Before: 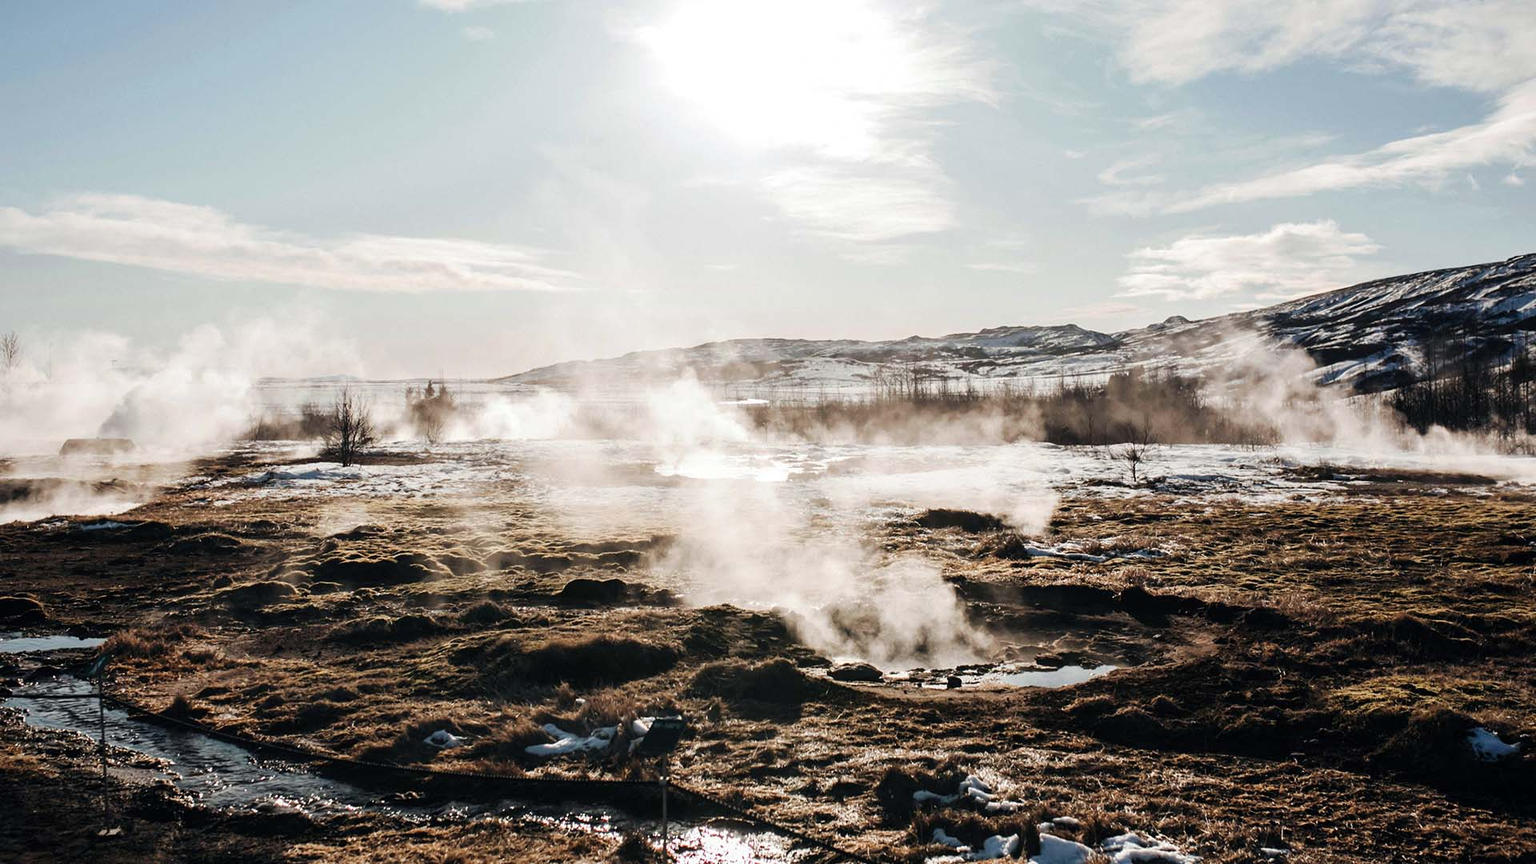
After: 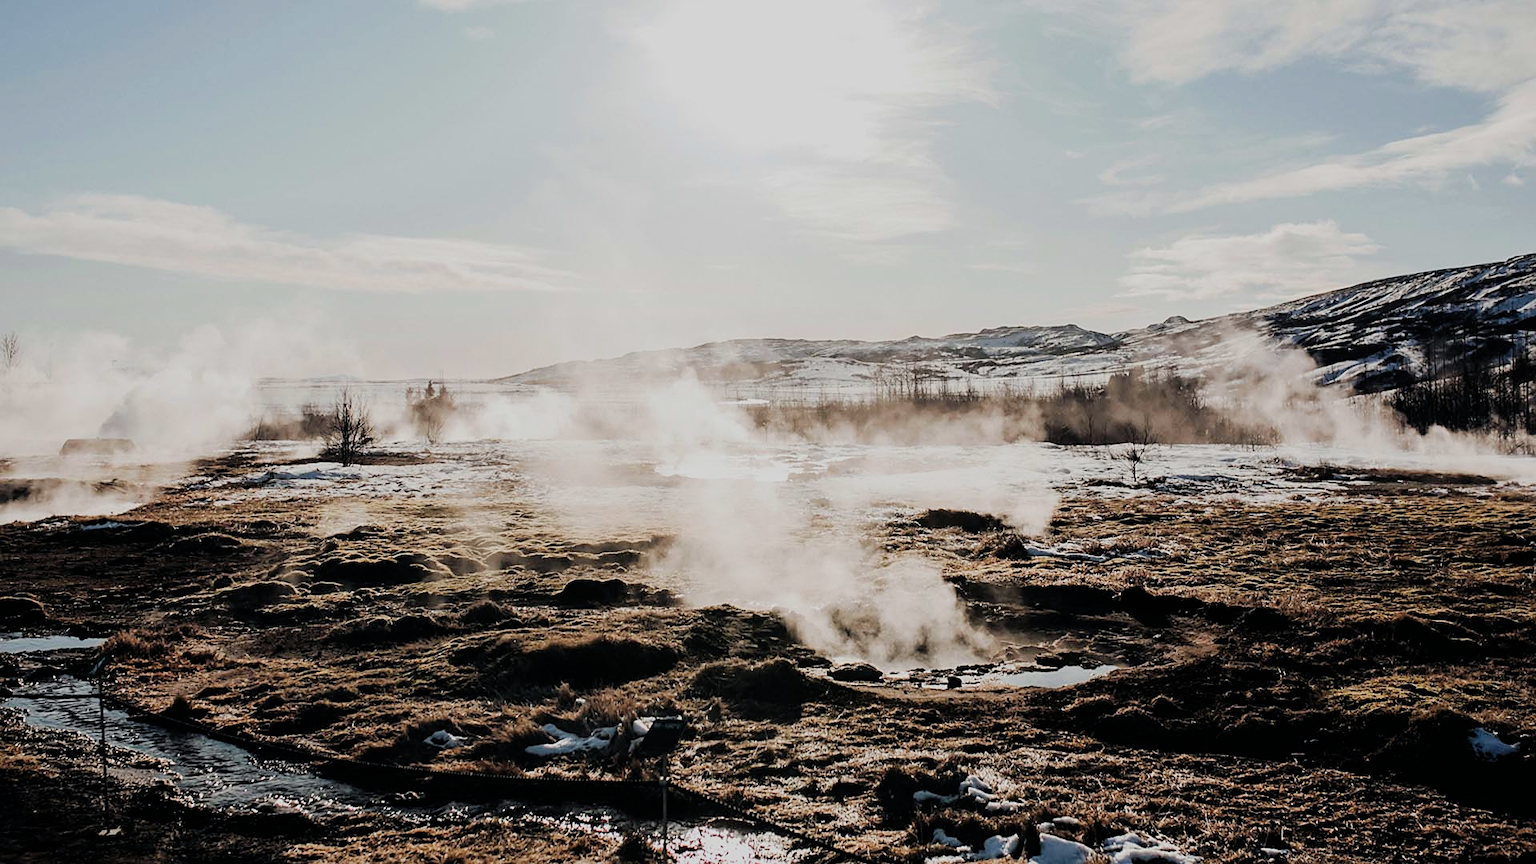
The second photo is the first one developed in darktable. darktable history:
filmic rgb: black relative exposure -7.65 EV, white relative exposure 4.56 EV, hardness 3.61
sharpen: radius 1.864, amount 0.398, threshold 1.271
